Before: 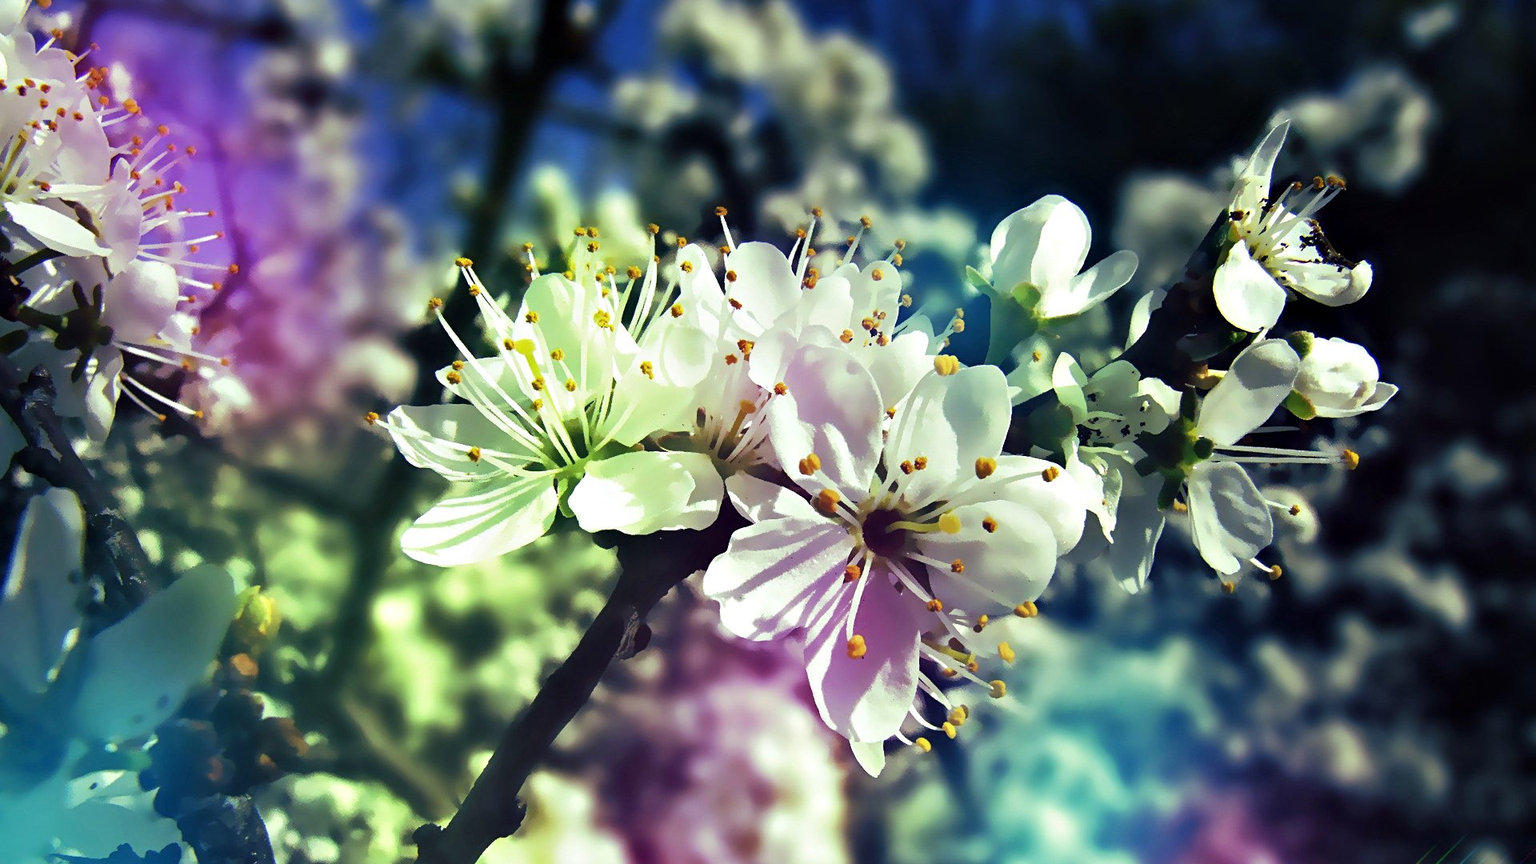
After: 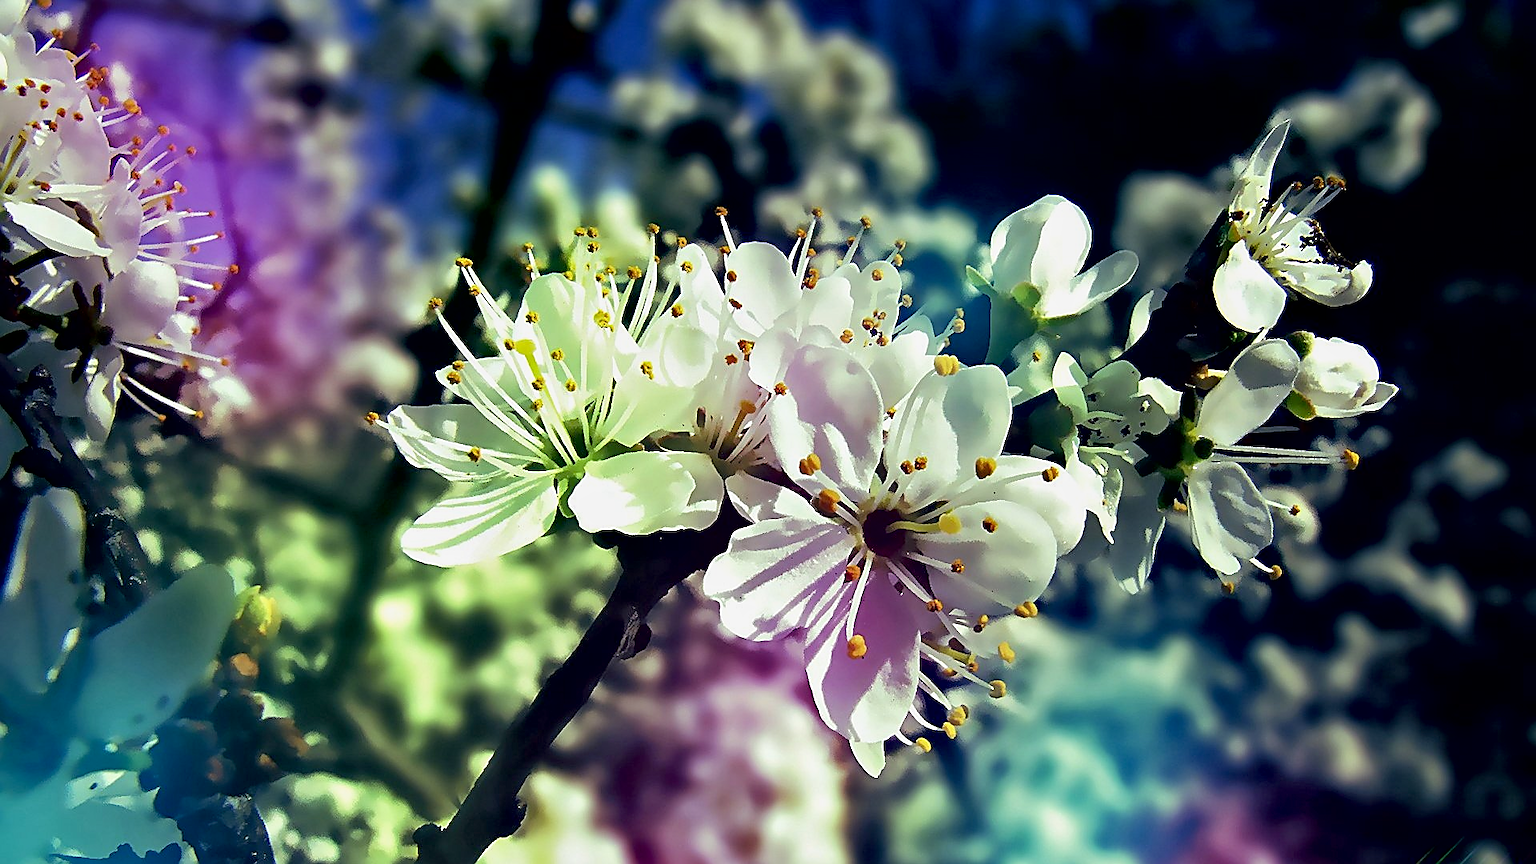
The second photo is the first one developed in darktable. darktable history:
local contrast: mode bilateral grid, contrast 27, coarseness 17, detail 115%, midtone range 0.2
sharpen: radius 1.42, amount 1.251, threshold 0.824
exposure: black level correction 0.009, exposure -0.165 EV, compensate highlight preservation false
